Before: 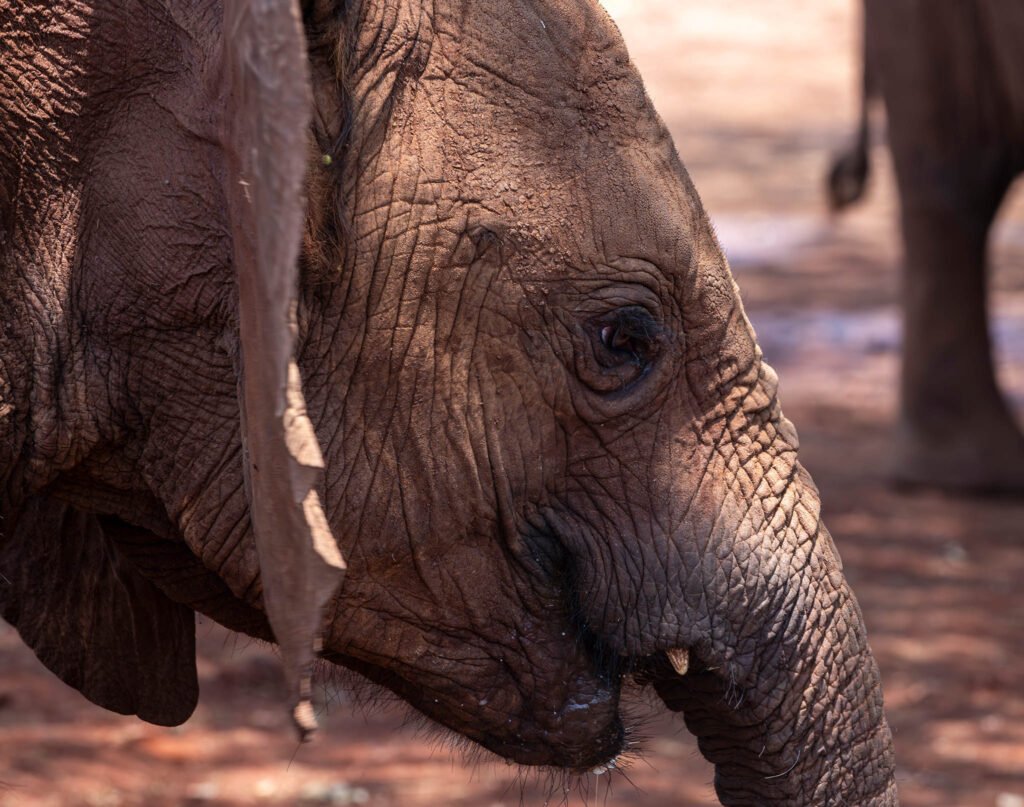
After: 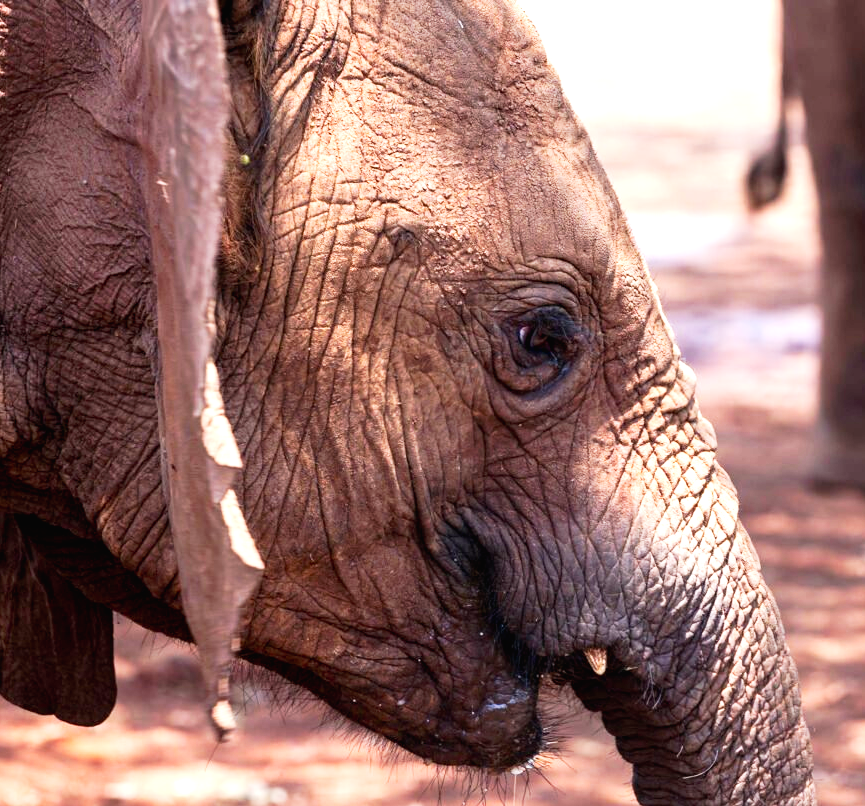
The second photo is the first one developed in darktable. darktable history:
crop: left 8.008%, right 7.457%
exposure: black level correction 0, exposure 1.2 EV, compensate highlight preservation false
color correction: highlights b* 0.065
tone curve: curves: ch0 [(0, 0.013) (0.054, 0.018) (0.205, 0.191) (0.289, 0.292) (0.39, 0.424) (0.493, 0.551) (0.647, 0.752) (0.796, 0.887) (1, 0.998)]; ch1 [(0, 0) (0.371, 0.339) (0.477, 0.452) (0.494, 0.495) (0.501, 0.501) (0.51, 0.516) (0.54, 0.557) (0.572, 0.605) (0.66, 0.701) (0.783, 0.804) (1, 1)]; ch2 [(0, 0) (0.32, 0.281) (0.403, 0.399) (0.441, 0.428) (0.47, 0.469) (0.498, 0.496) (0.524, 0.543) (0.551, 0.579) (0.633, 0.665) (0.7, 0.711) (1, 1)], preserve colors none
